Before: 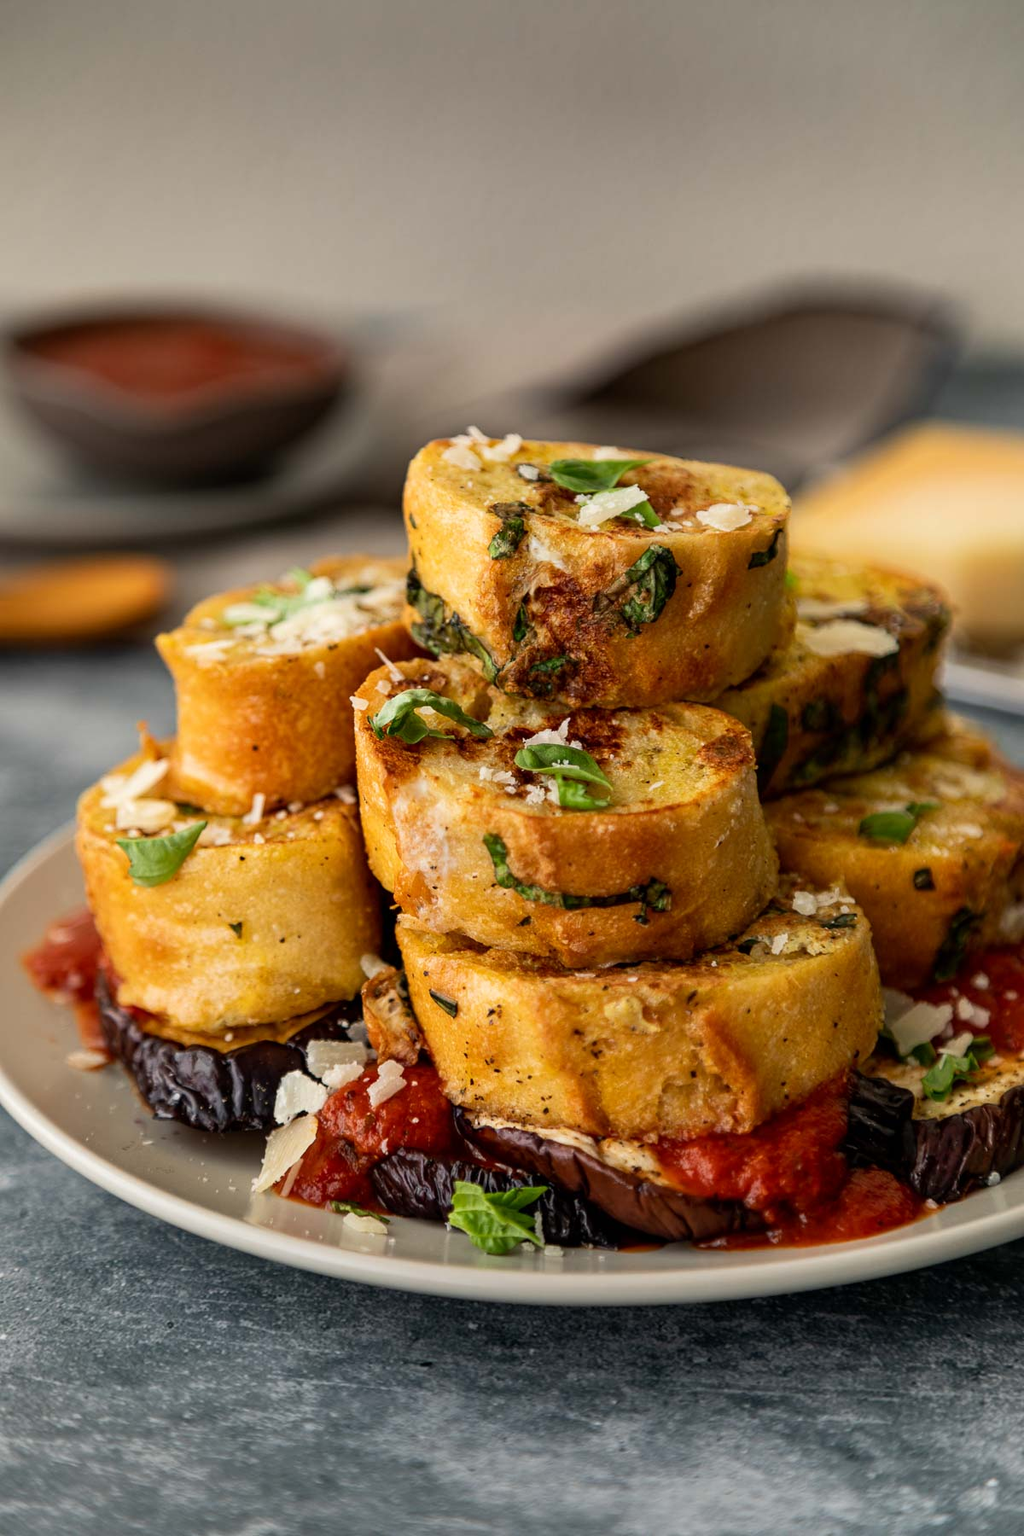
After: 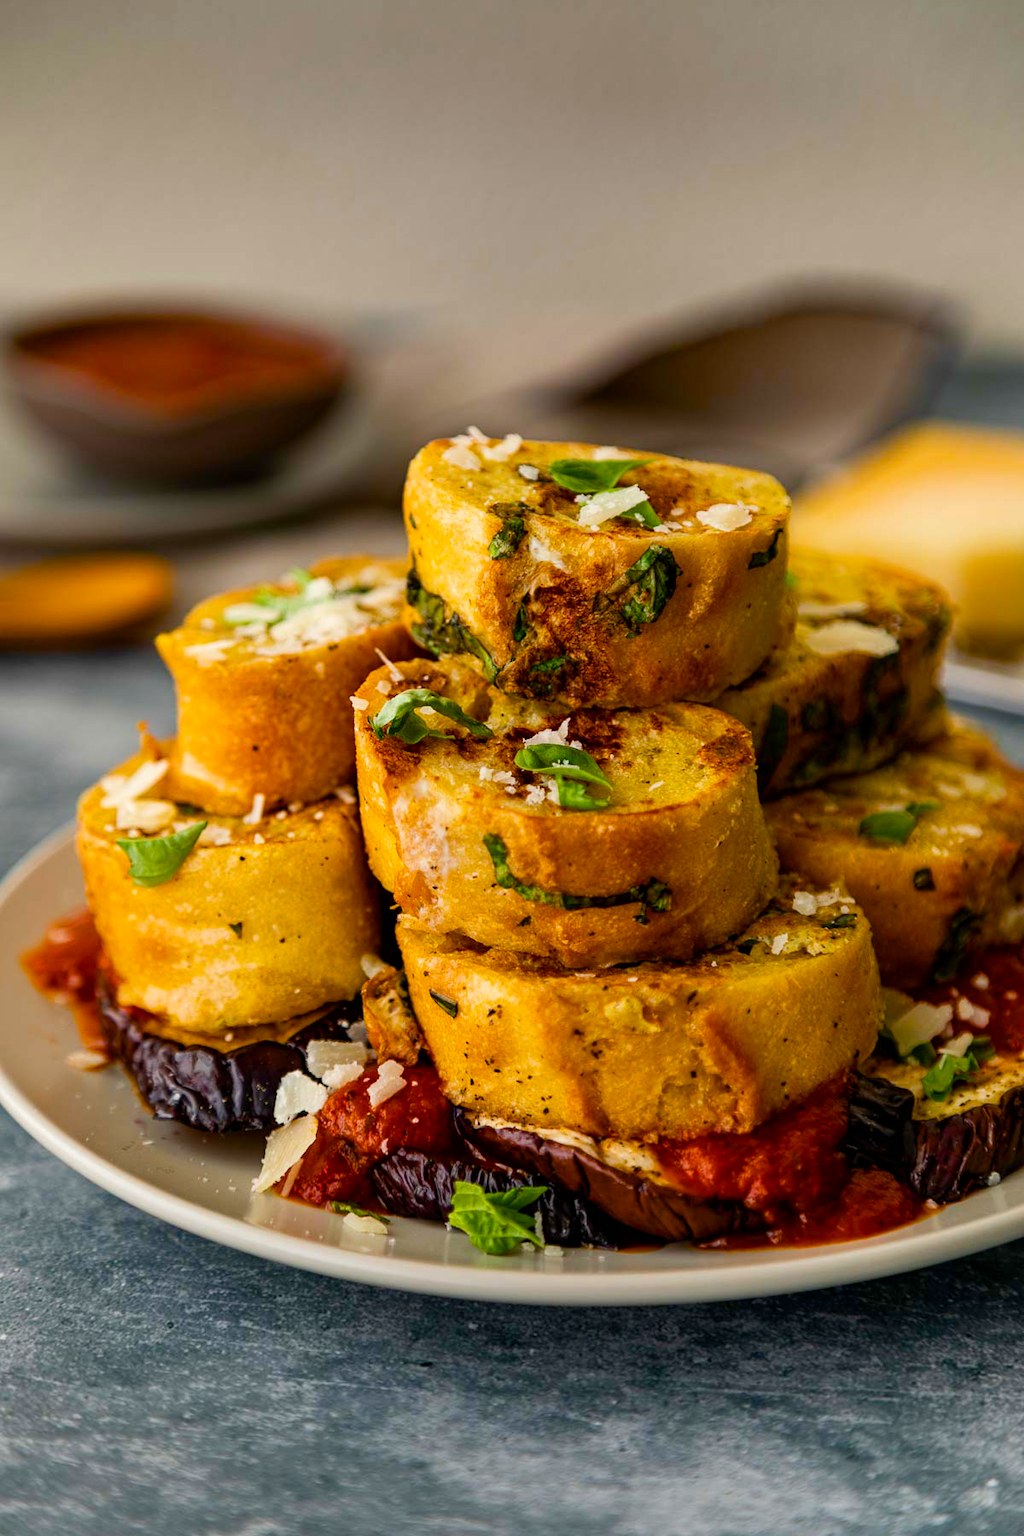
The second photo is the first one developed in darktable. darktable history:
color balance rgb: linear chroma grading › global chroma 14.831%, perceptual saturation grading › global saturation 20%, perceptual saturation grading › highlights -14.027%, perceptual saturation grading › shadows 49.979%
